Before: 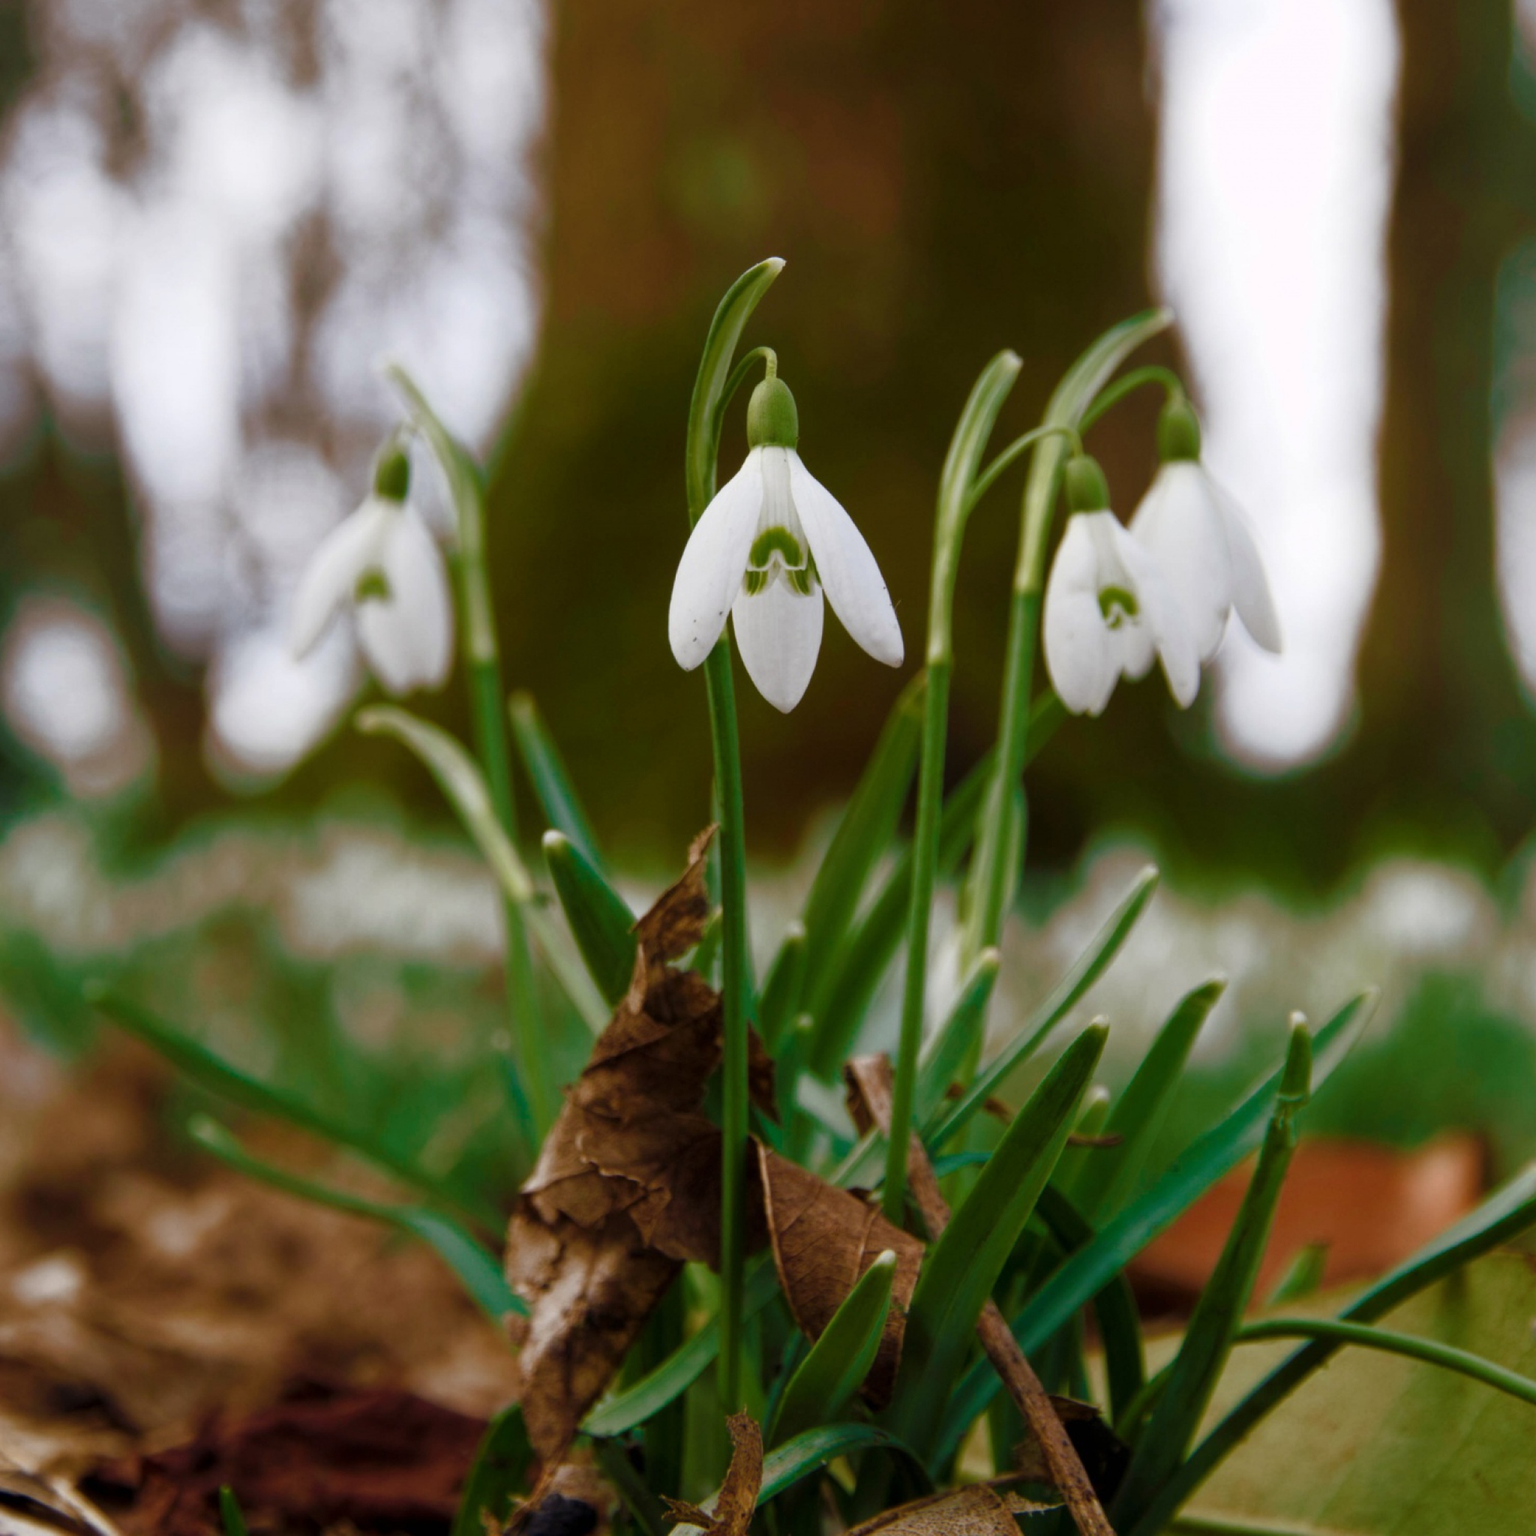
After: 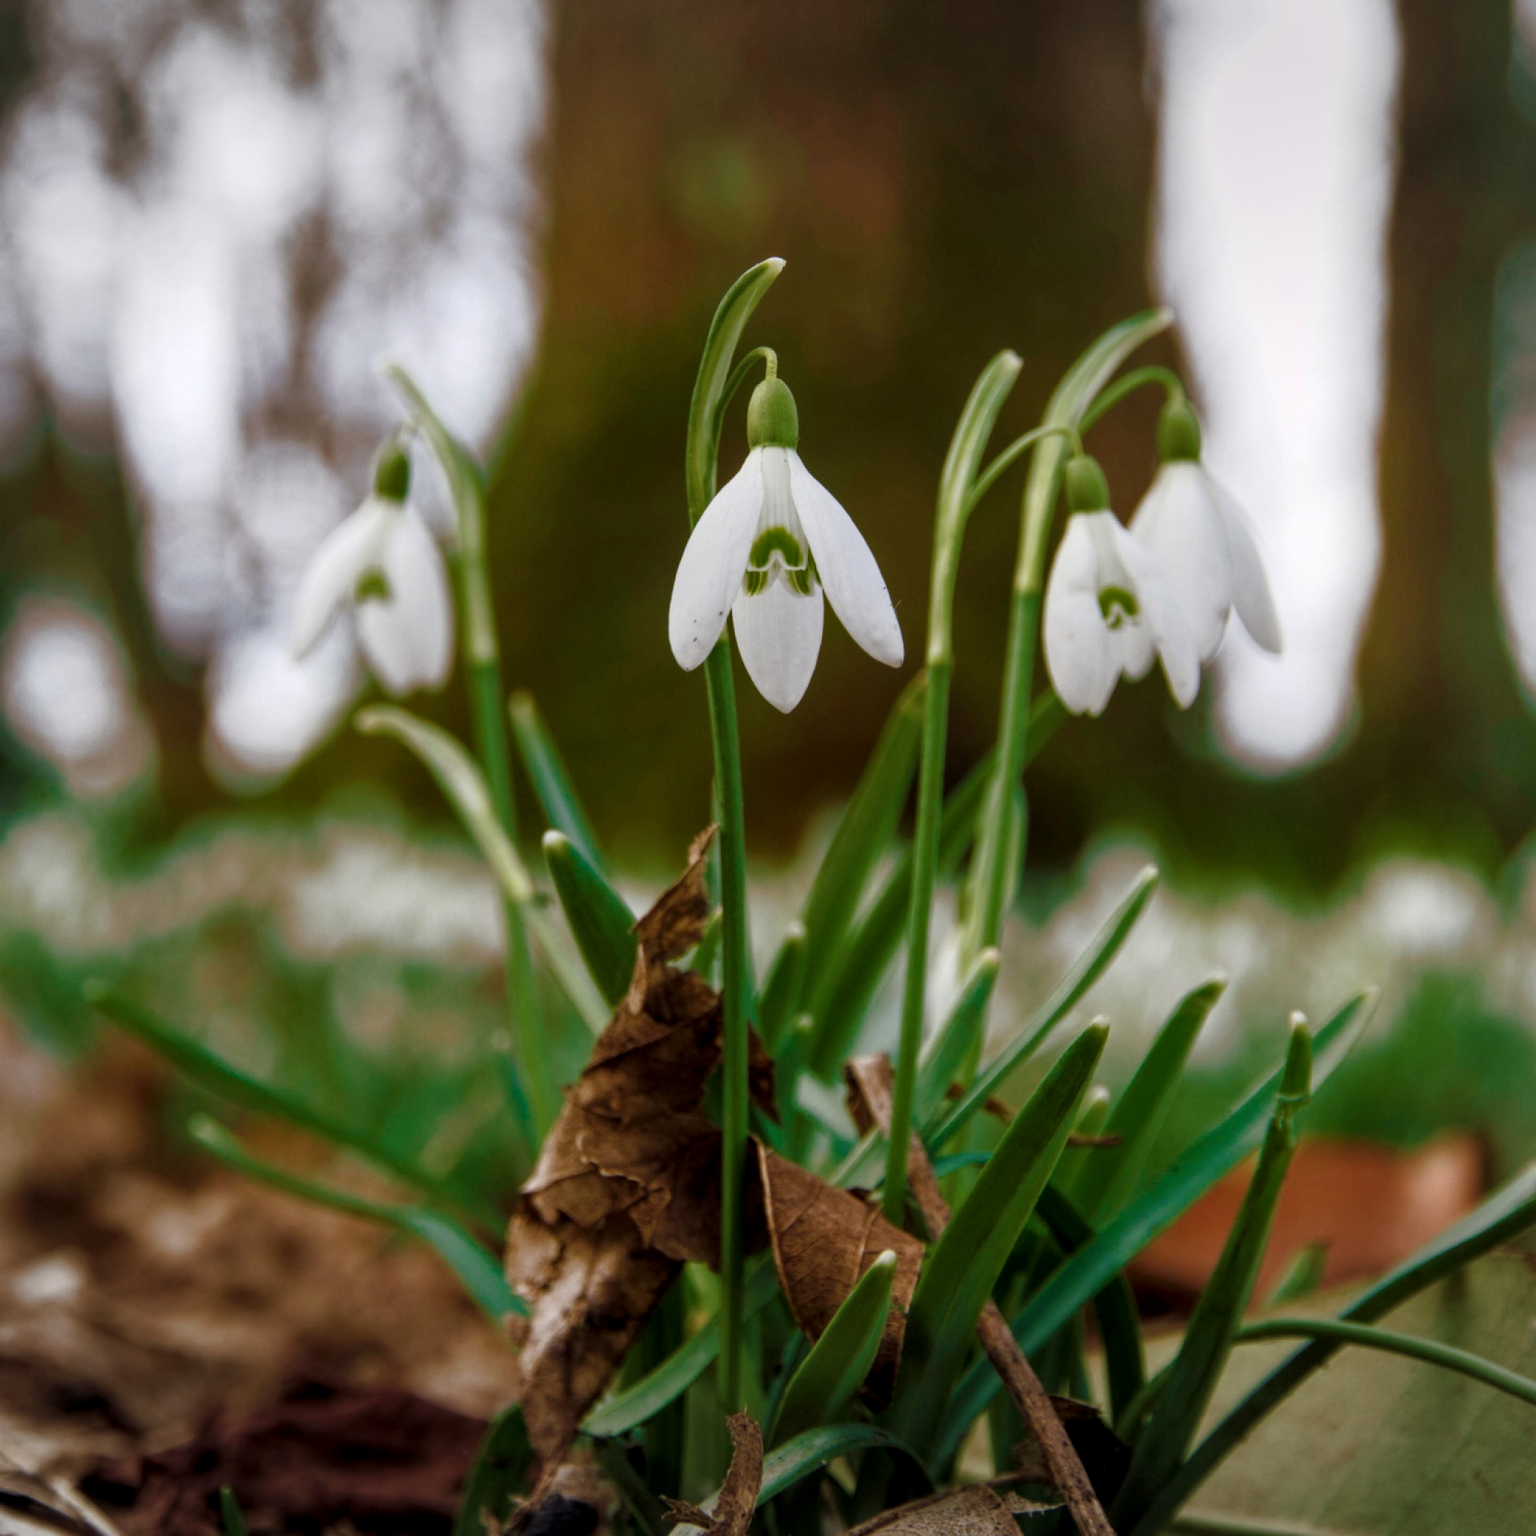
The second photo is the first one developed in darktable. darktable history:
vignetting: fall-off start 100.22%, brightness -0.191, saturation -0.304, width/height ratio 1.311
local contrast: on, module defaults
